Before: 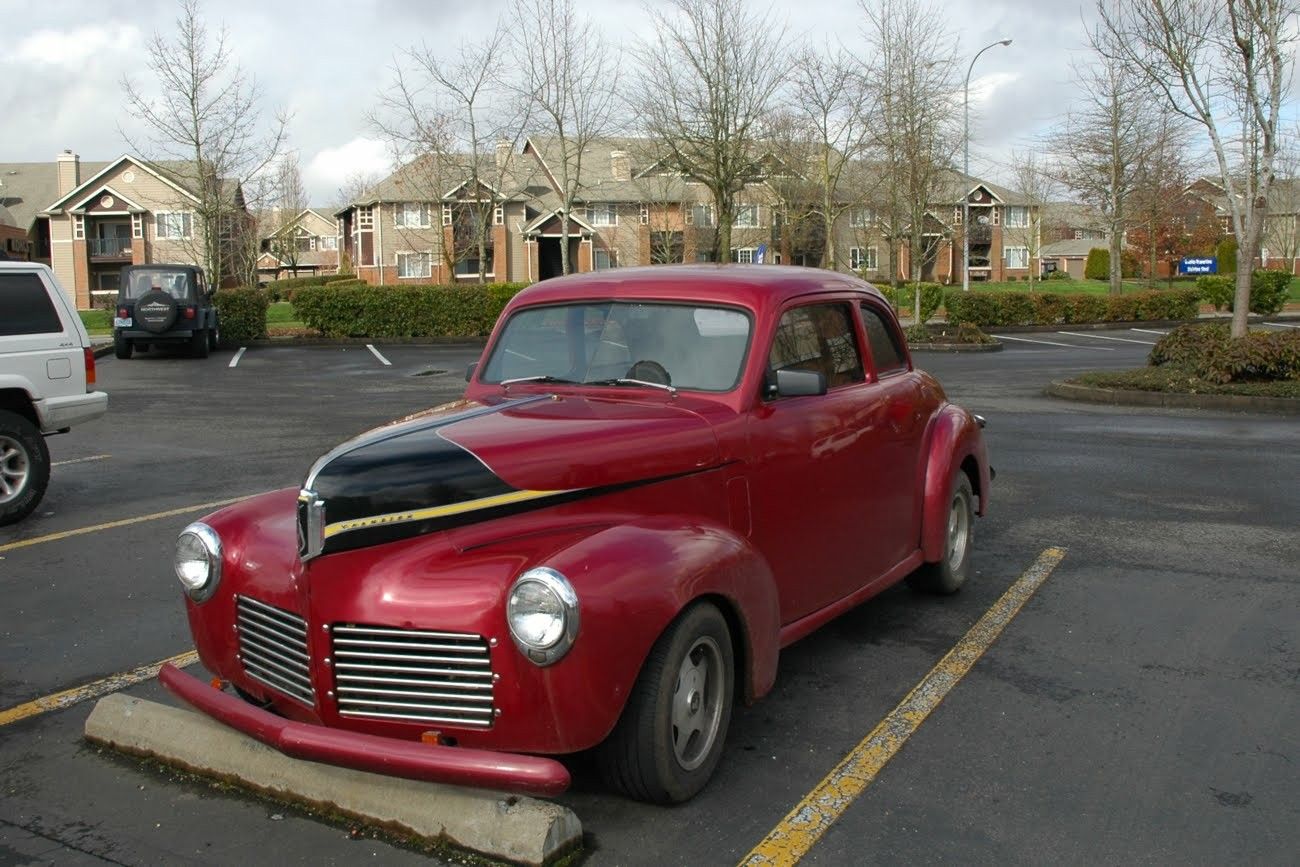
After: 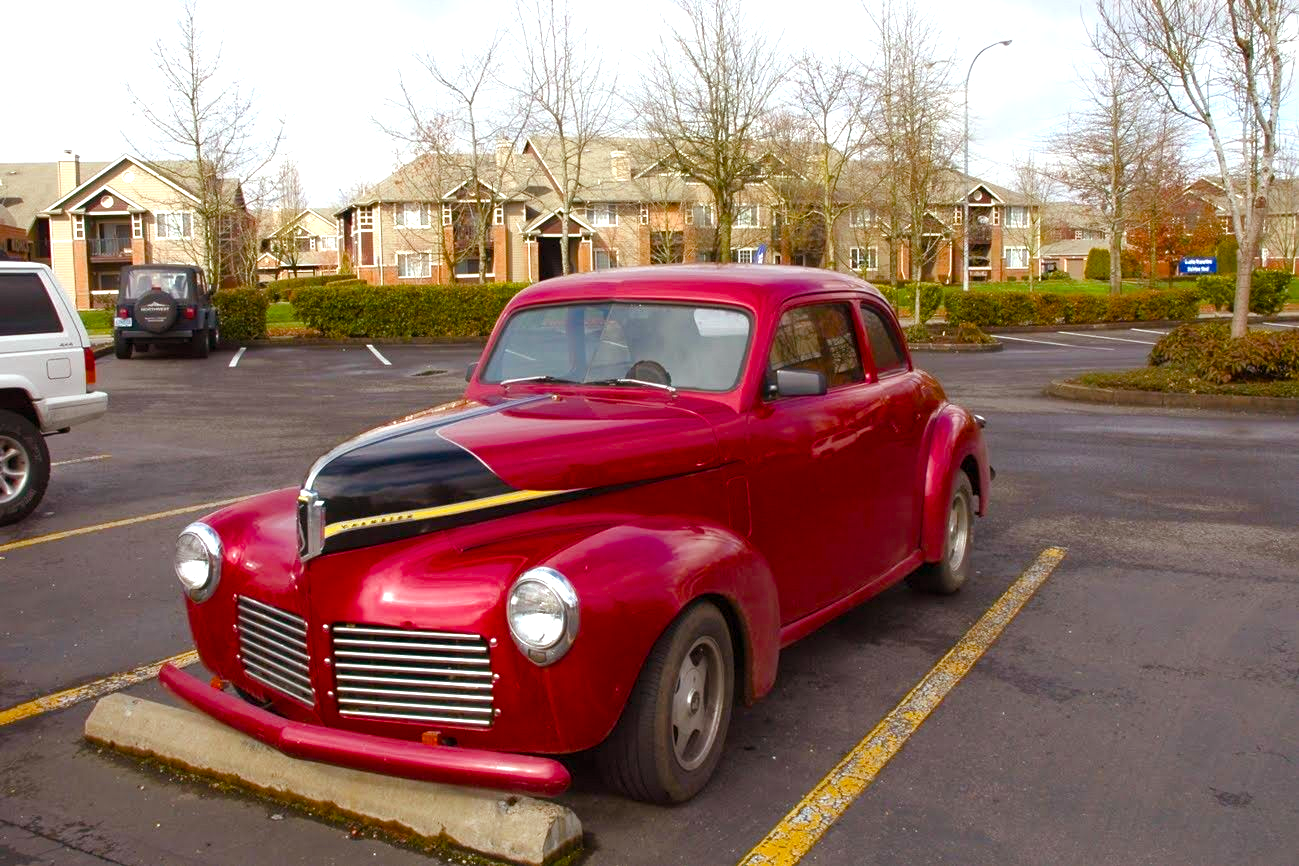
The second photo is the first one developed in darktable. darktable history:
color balance rgb: linear chroma grading › shadows -2.2%, linear chroma grading › highlights -15%, linear chroma grading › global chroma -10%, linear chroma grading › mid-tones -10%, perceptual saturation grading › global saturation 45%, perceptual saturation grading › highlights -50%, perceptual saturation grading › shadows 30%, perceptual brilliance grading › global brilliance 18%, global vibrance 45%
rgb levels: mode RGB, independent channels, levels [[0, 0.474, 1], [0, 0.5, 1], [0, 0.5, 1]]
